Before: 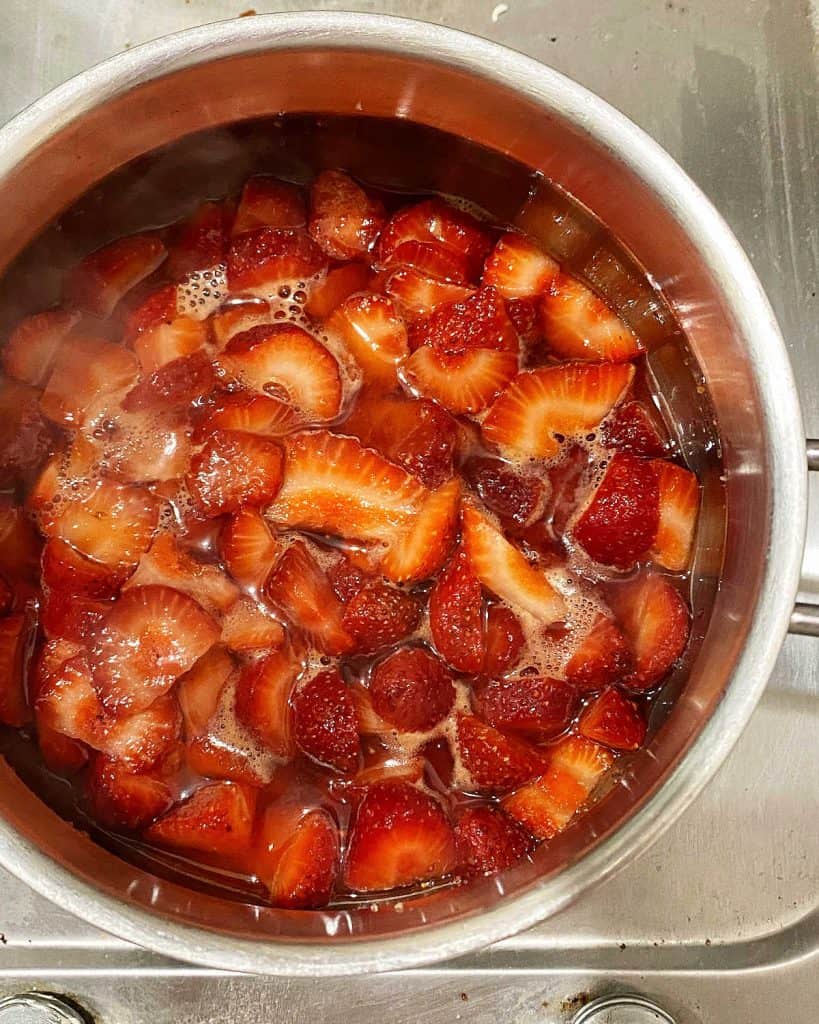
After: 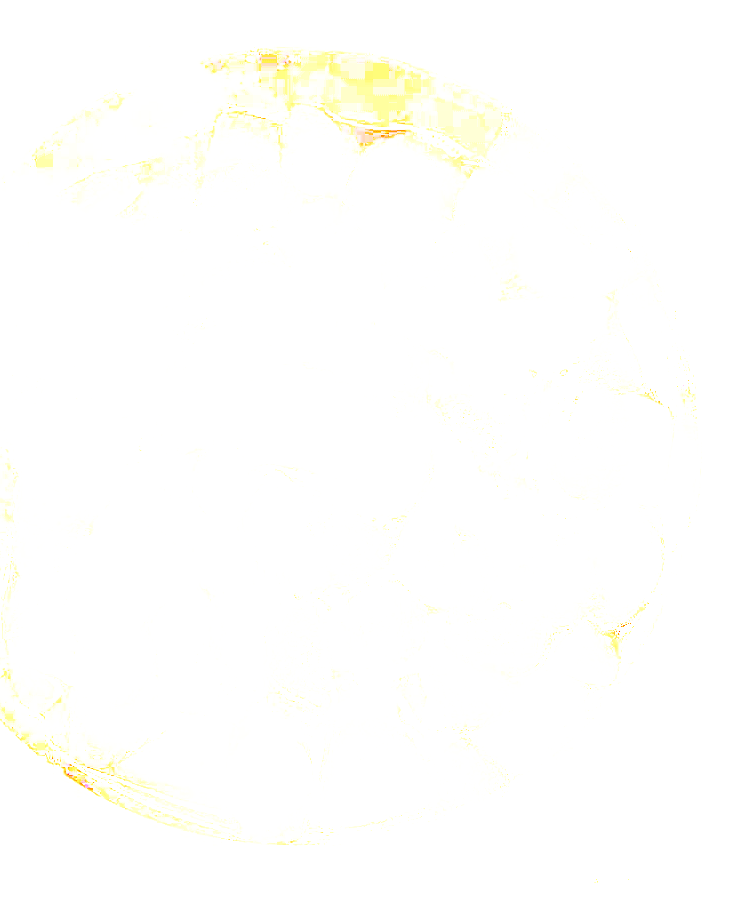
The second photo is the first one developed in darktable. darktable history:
base curve: curves: ch0 [(0, 0) (0.007, 0.004) (0.027, 0.03) (0.046, 0.07) (0.207, 0.54) (0.442, 0.872) (0.673, 0.972) (1, 1)], preserve colors none
crop: left 3.305%, top 6.436%, right 6.389%, bottom 3.258%
exposure: exposure 8 EV, compensate highlight preservation false
